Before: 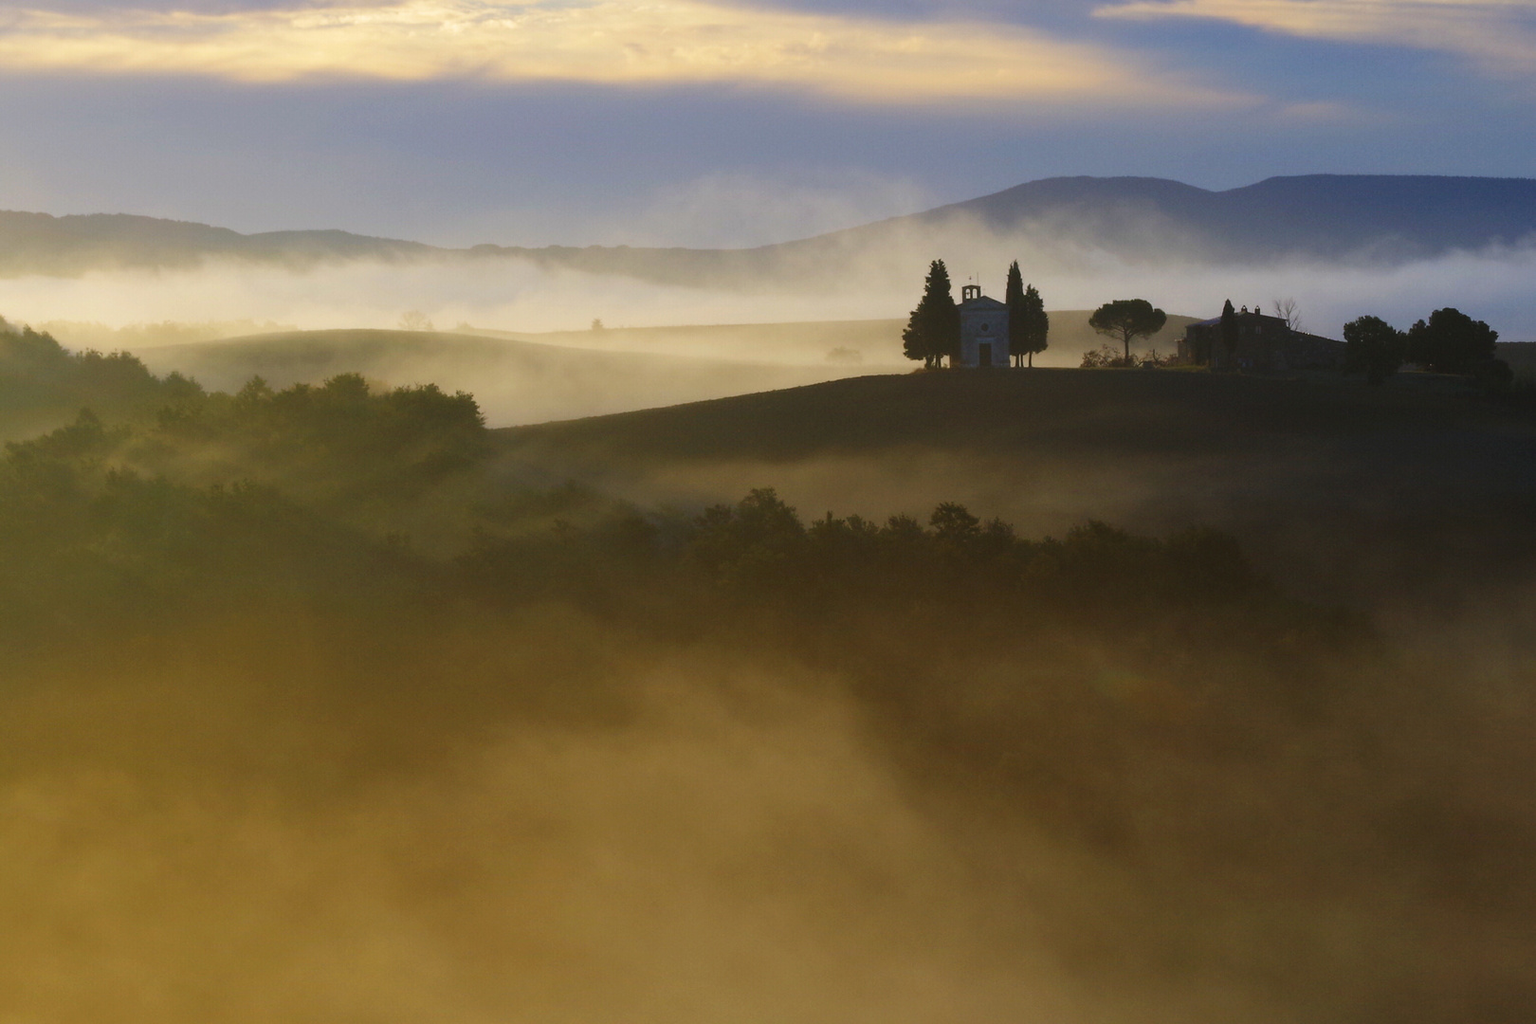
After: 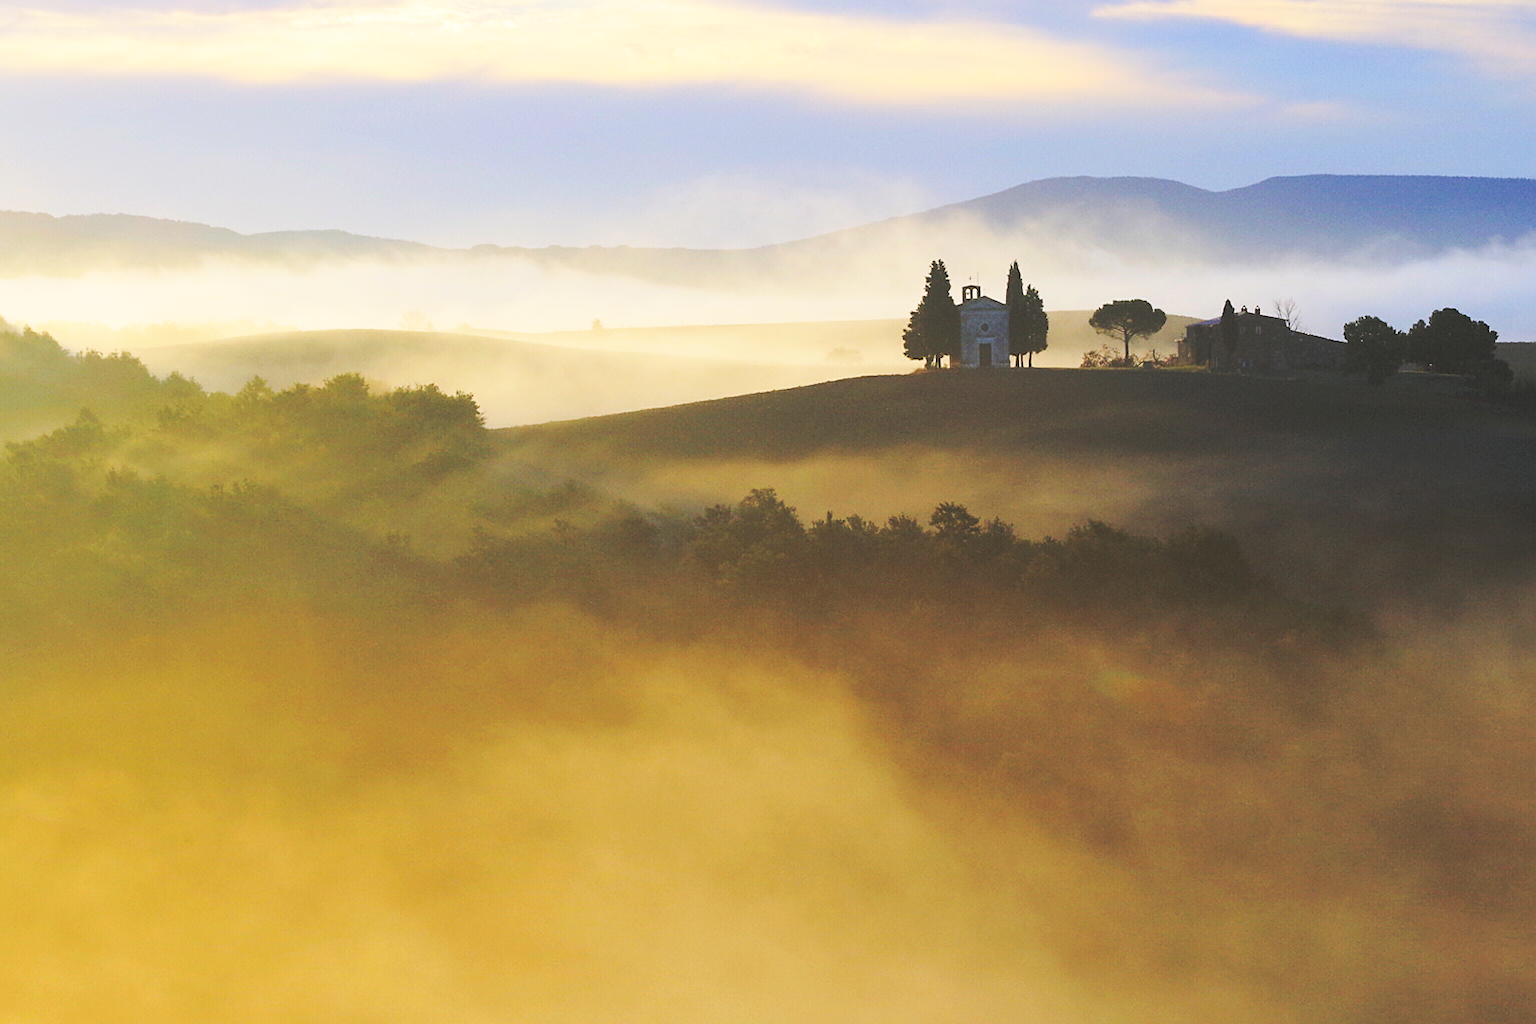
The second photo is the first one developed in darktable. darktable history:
sharpen: on, module defaults
base curve: curves: ch0 [(0, 0) (0.036, 0.037) (0.121, 0.228) (0.46, 0.76) (0.859, 0.983) (1, 1)], preserve colors none
contrast brightness saturation: brightness 0.28
